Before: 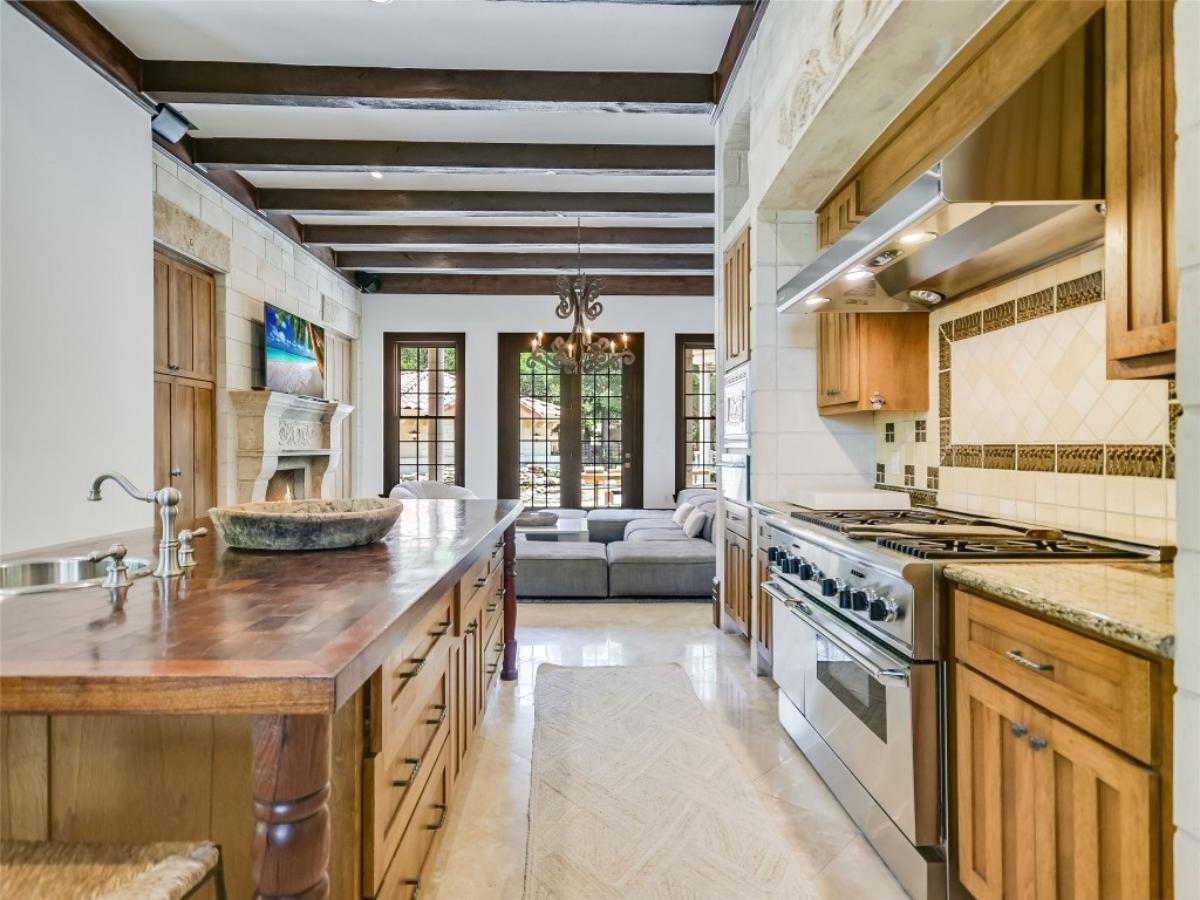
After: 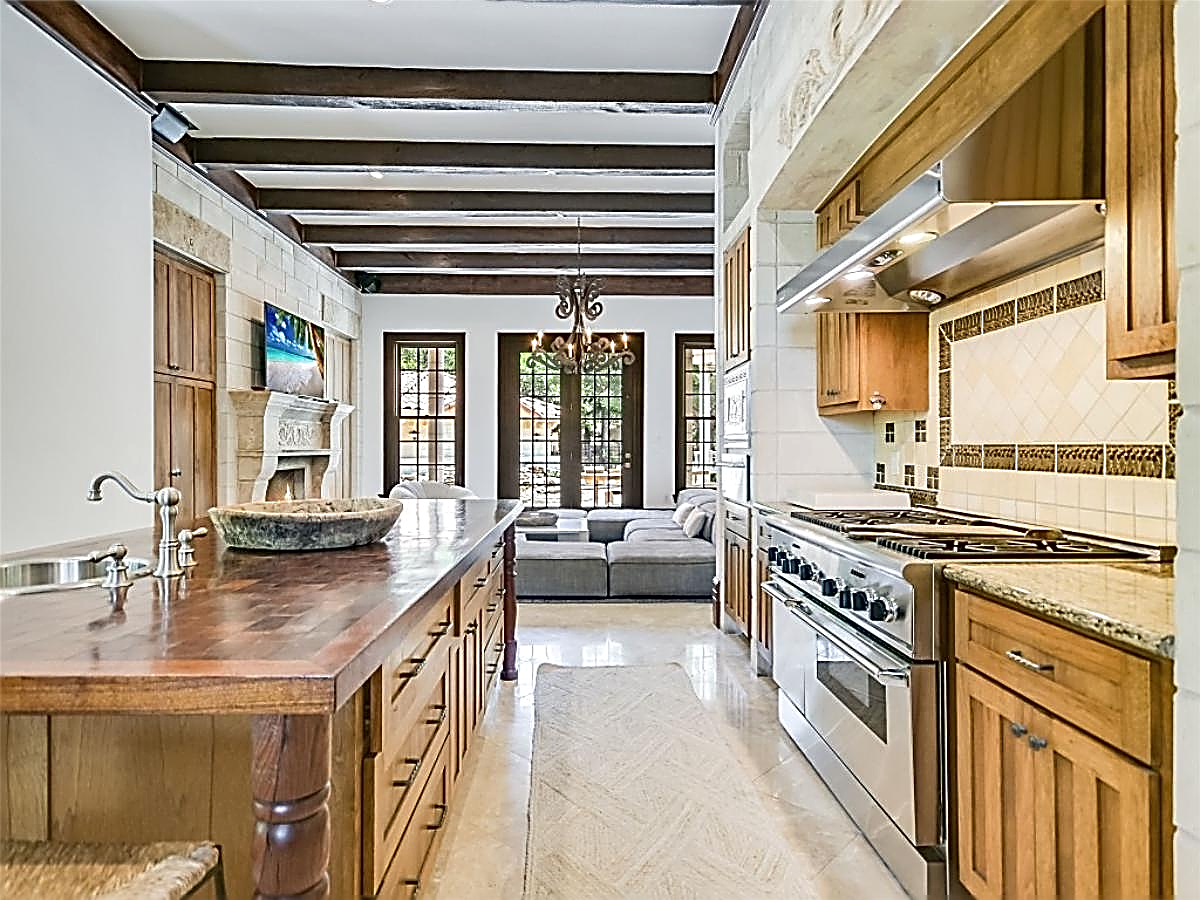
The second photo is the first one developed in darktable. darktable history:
exposure: exposure 0.129 EV, compensate highlight preservation false
contrast brightness saturation: saturation -0.043
sharpen: amount 1.874
